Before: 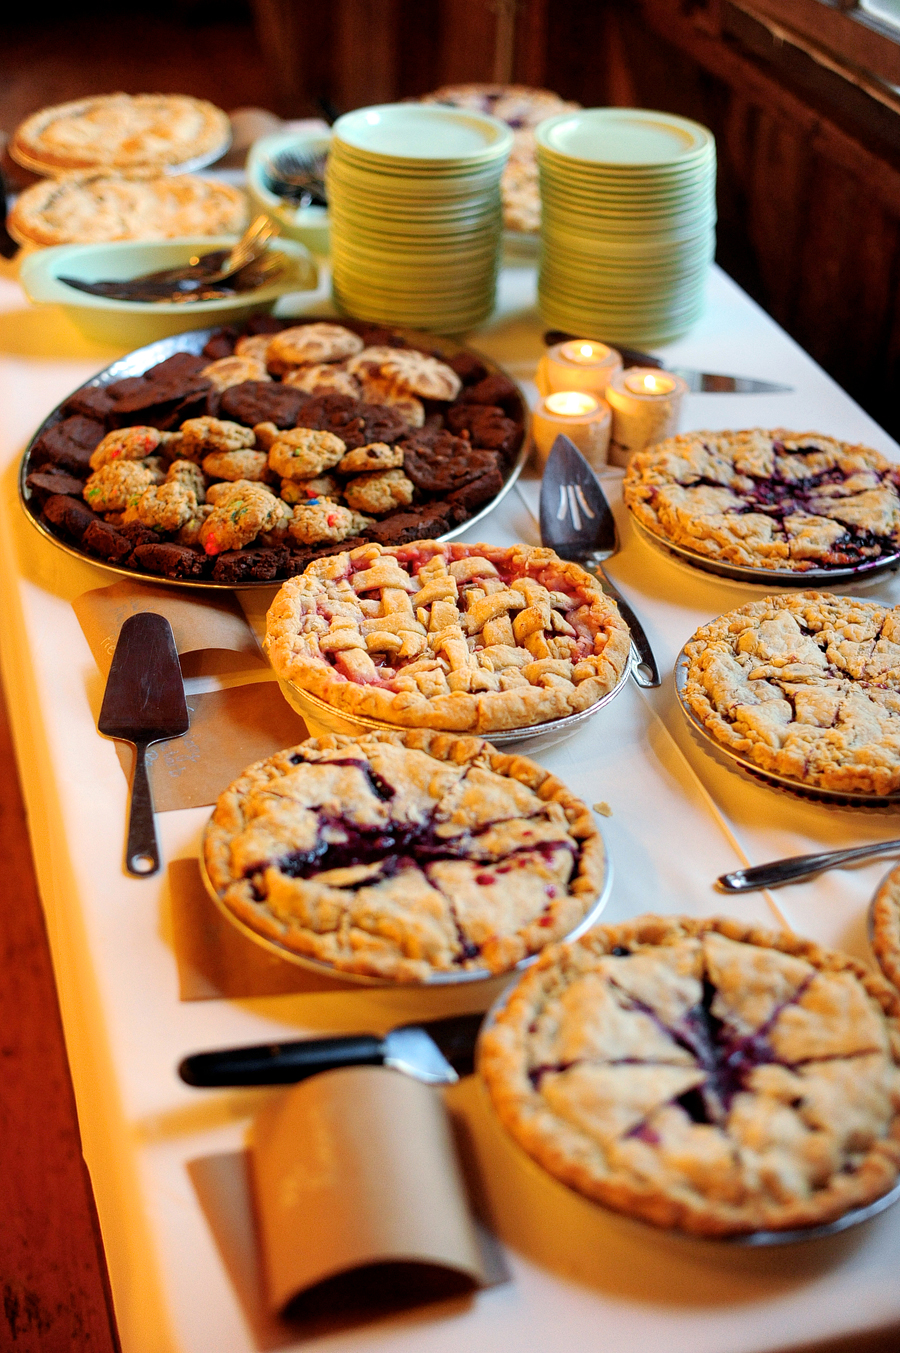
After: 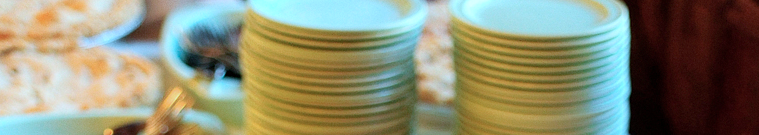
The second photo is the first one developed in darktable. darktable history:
crop and rotate: left 9.644%, top 9.491%, right 6.021%, bottom 80.509%
color correction: highlights a* -9.35, highlights b* -23.15
